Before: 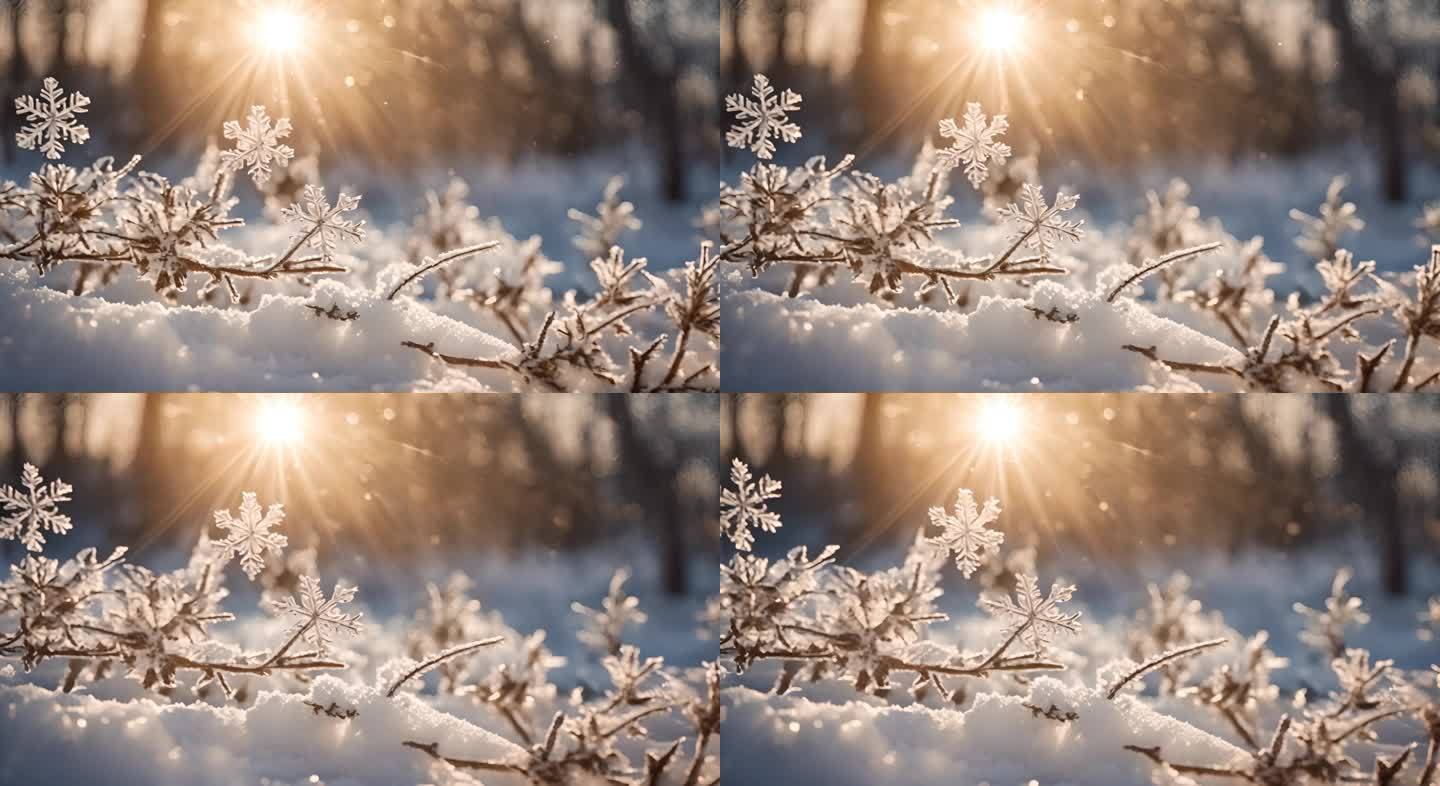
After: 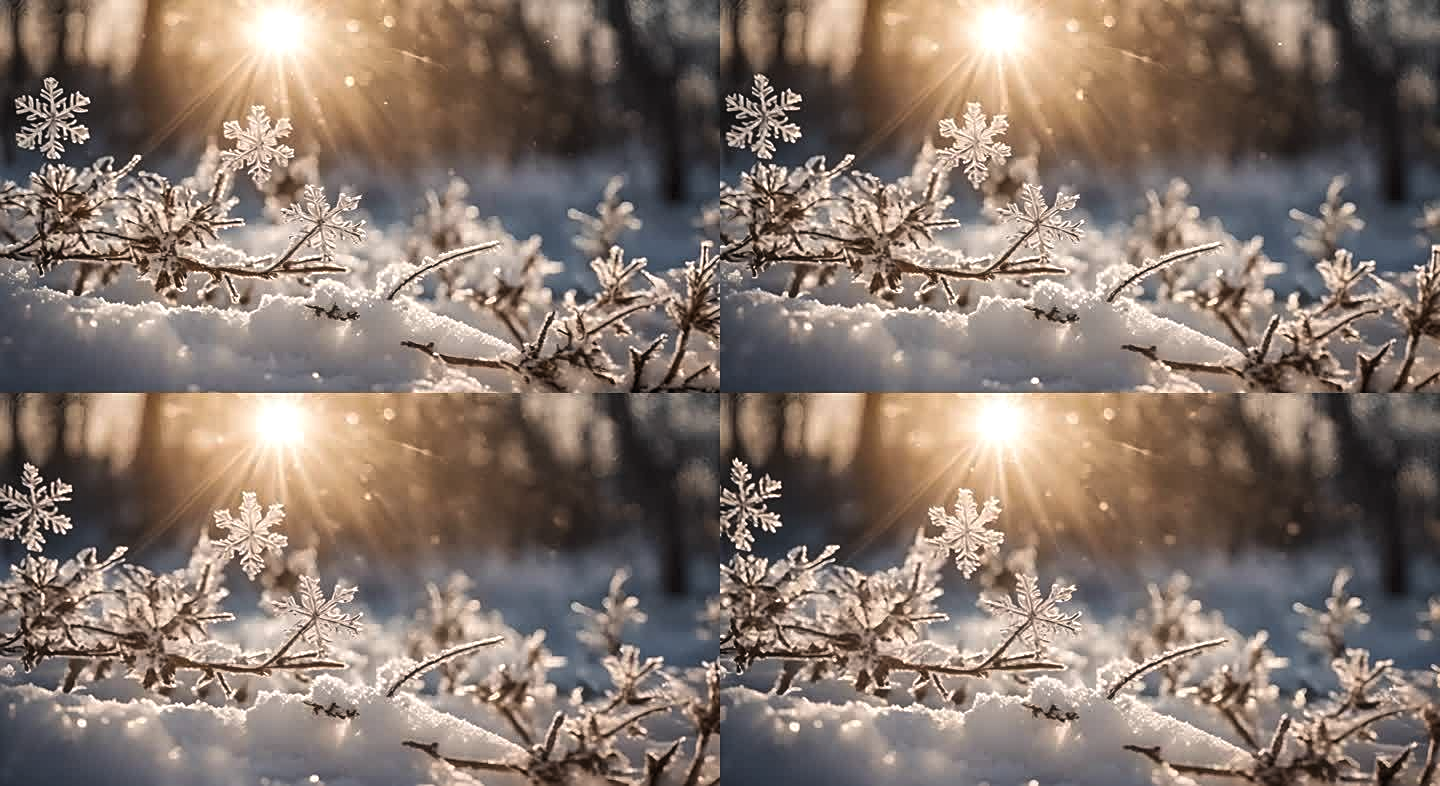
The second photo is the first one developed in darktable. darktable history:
local contrast: detail 110%
levels: levels [0.029, 0.545, 0.971]
sharpen: on, module defaults
